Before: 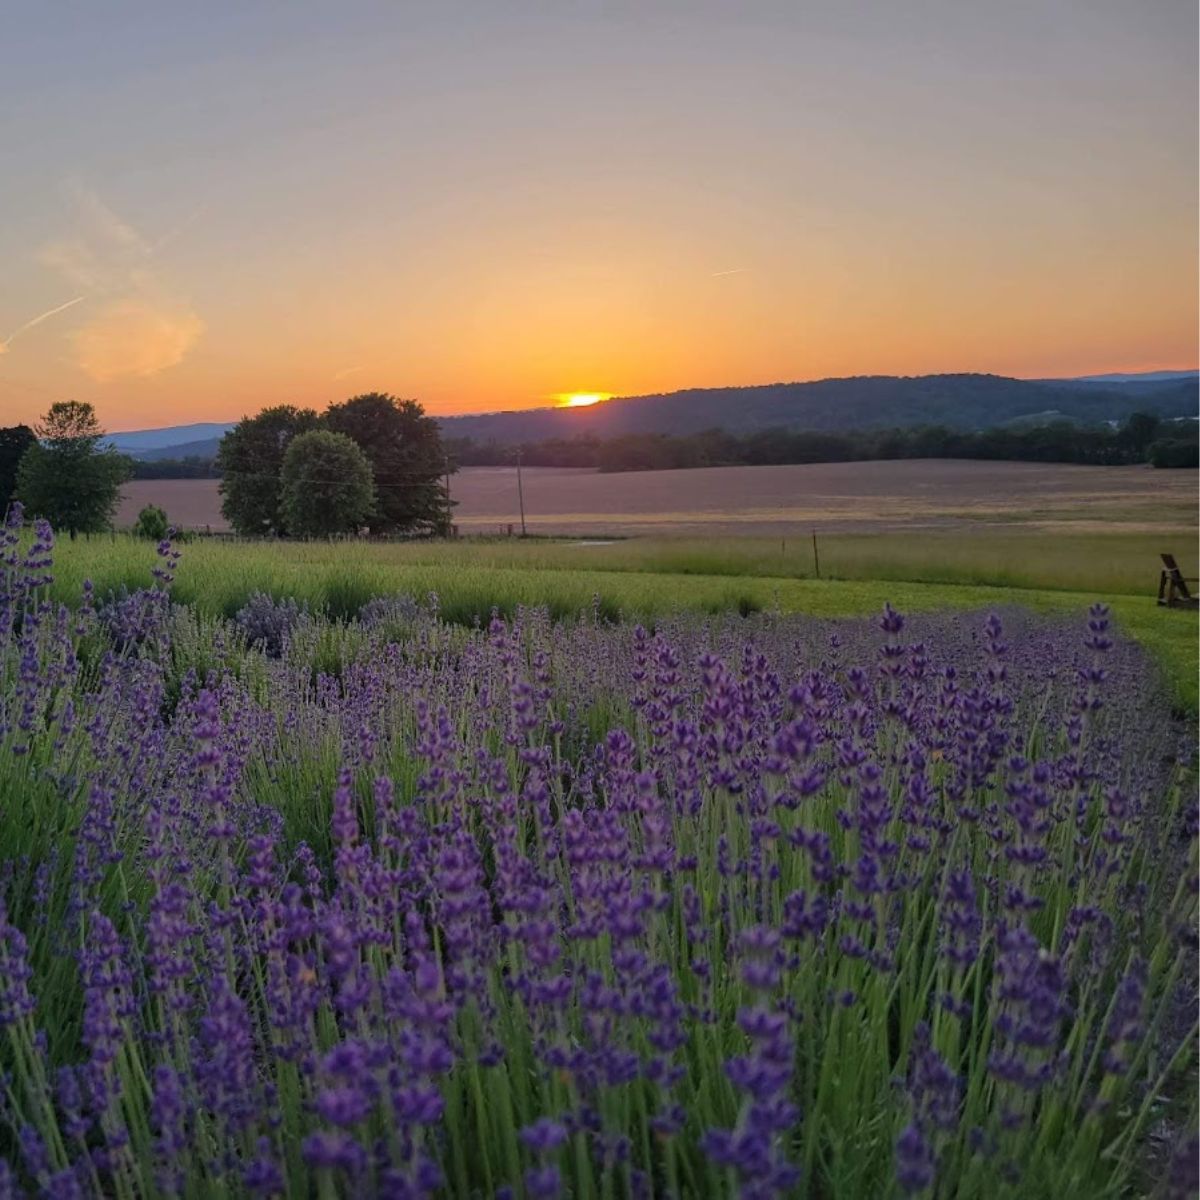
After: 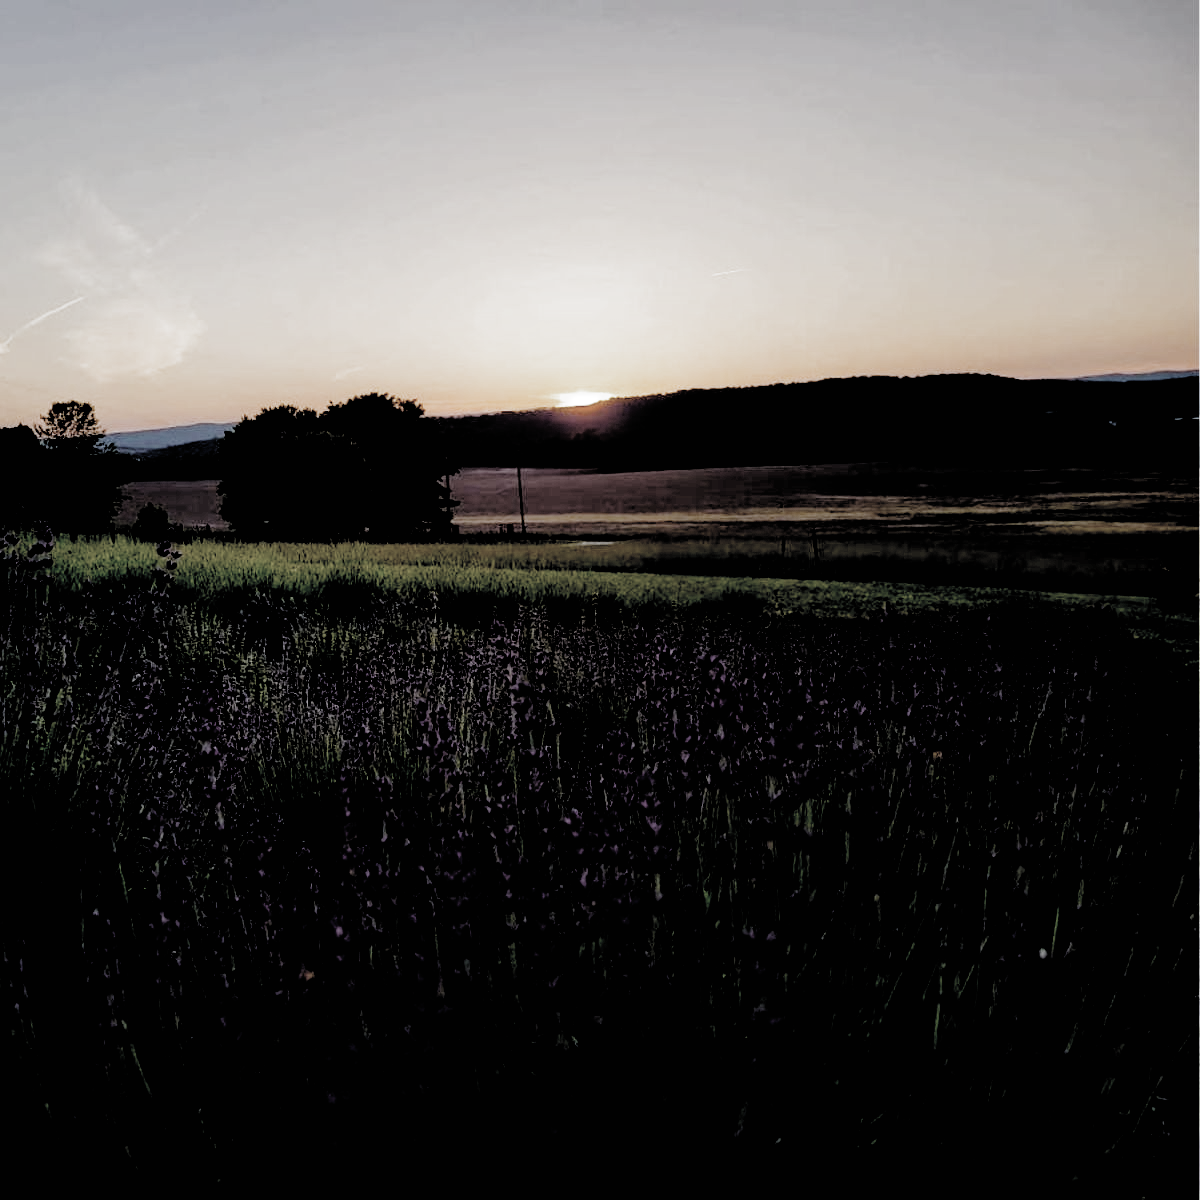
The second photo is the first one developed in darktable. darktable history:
filmic rgb: black relative exposure -1.11 EV, white relative exposure 2.1 EV, hardness 1.55, contrast 2.233, add noise in highlights 0, preserve chrominance no, color science v3 (2019), use custom middle-gray values true, contrast in highlights soft
color zones: curves: ch1 [(0, 0.153) (0.143, 0.15) (0.286, 0.151) (0.429, 0.152) (0.571, 0.152) (0.714, 0.151) (0.857, 0.151) (1, 0.153)]
